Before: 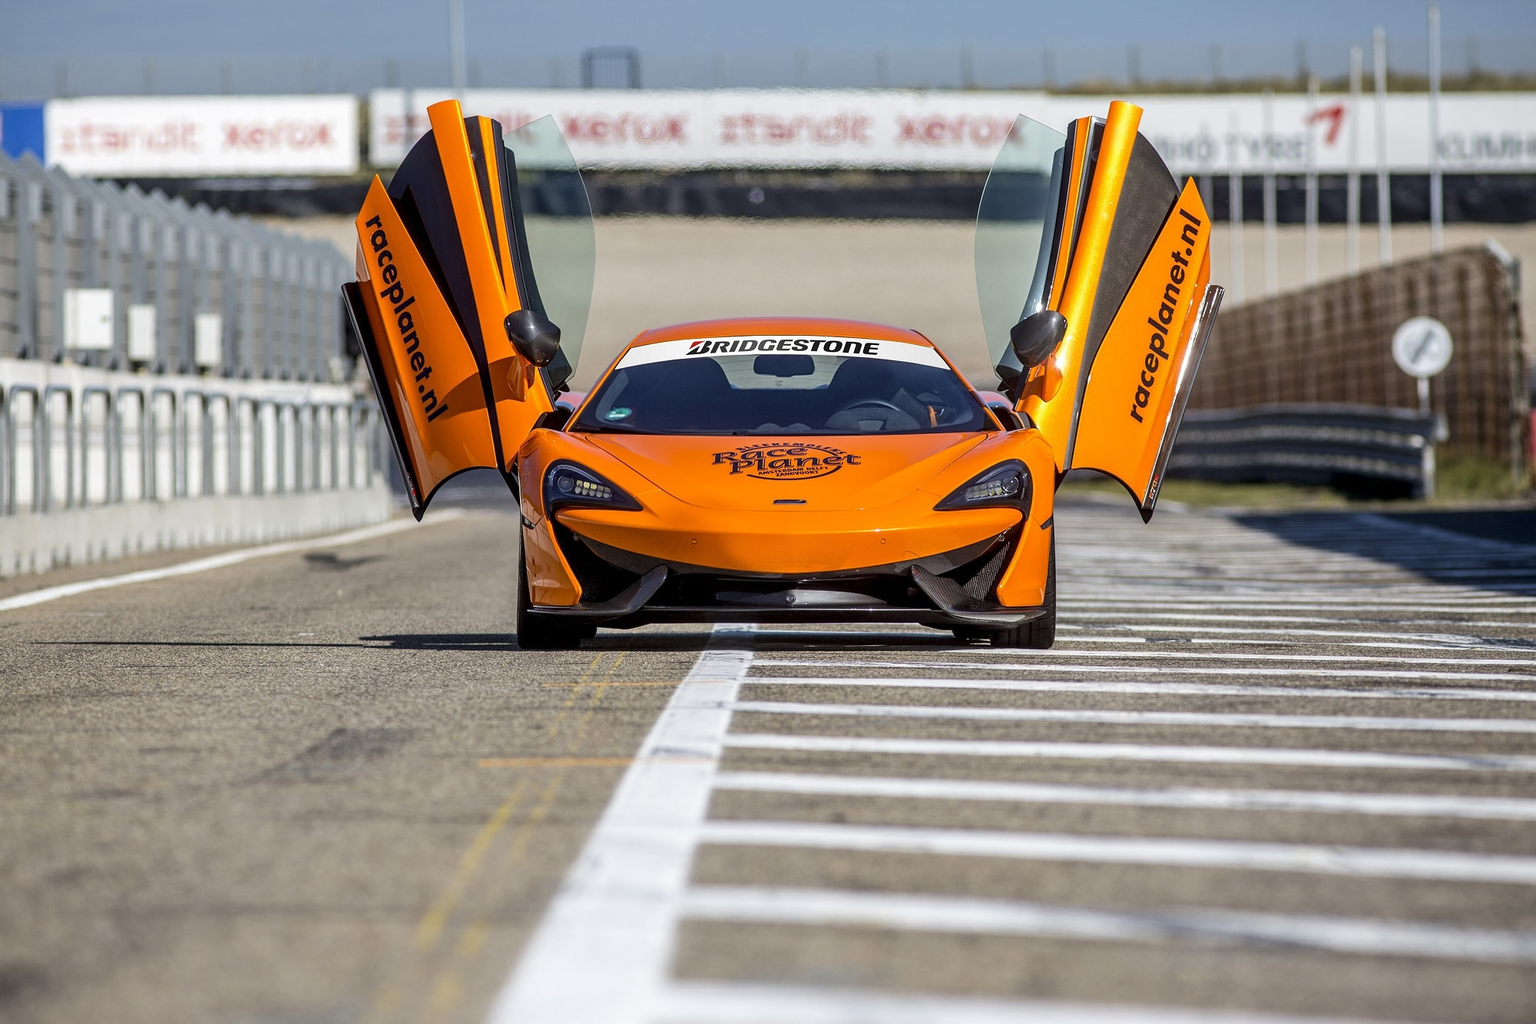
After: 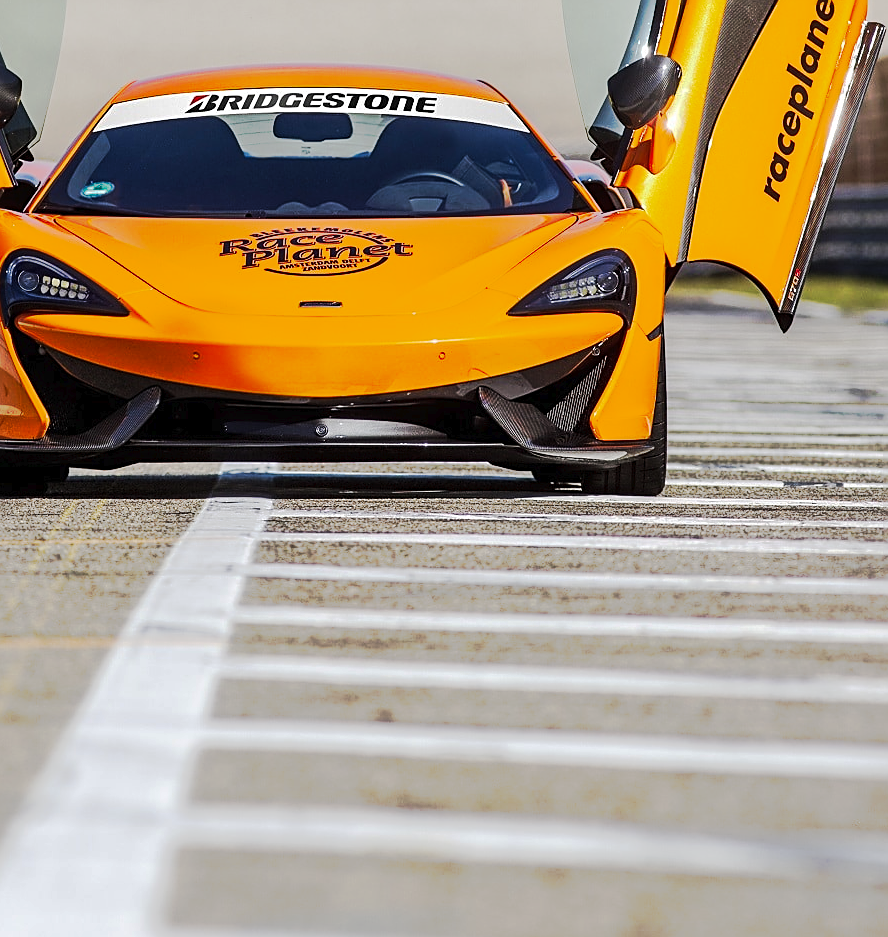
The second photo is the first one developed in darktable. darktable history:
crop: left 35.432%, top 26.233%, right 20.145%, bottom 3.432%
sharpen: on, module defaults
tone curve: curves: ch0 [(0, 0) (0.003, 0.015) (0.011, 0.019) (0.025, 0.025) (0.044, 0.039) (0.069, 0.053) (0.1, 0.076) (0.136, 0.107) (0.177, 0.143) (0.224, 0.19) (0.277, 0.253) (0.335, 0.32) (0.399, 0.412) (0.468, 0.524) (0.543, 0.668) (0.623, 0.717) (0.709, 0.769) (0.801, 0.82) (0.898, 0.865) (1, 1)], preserve colors none
